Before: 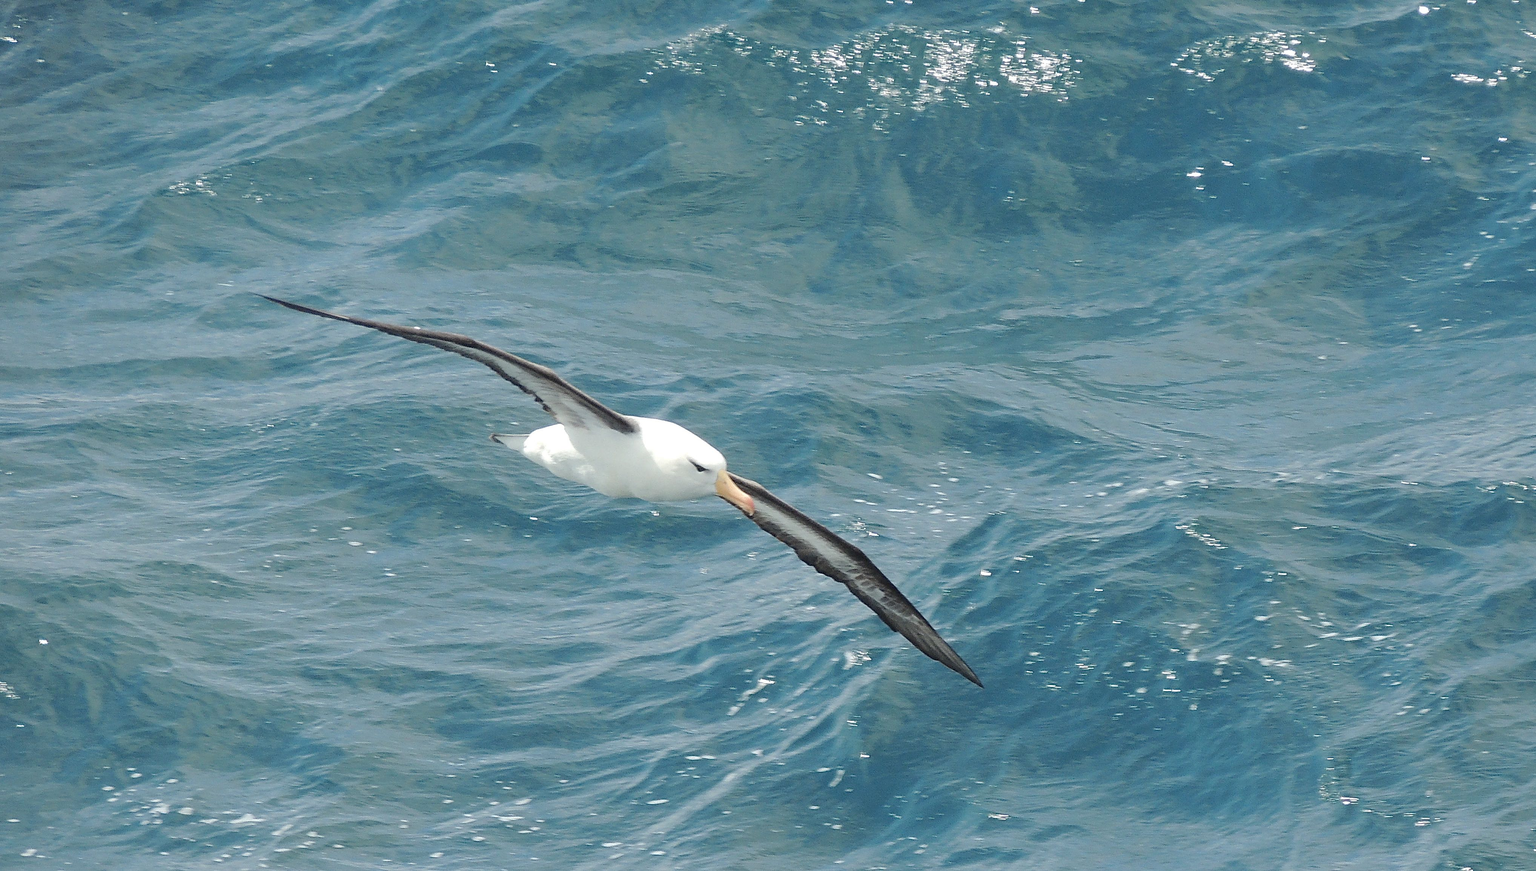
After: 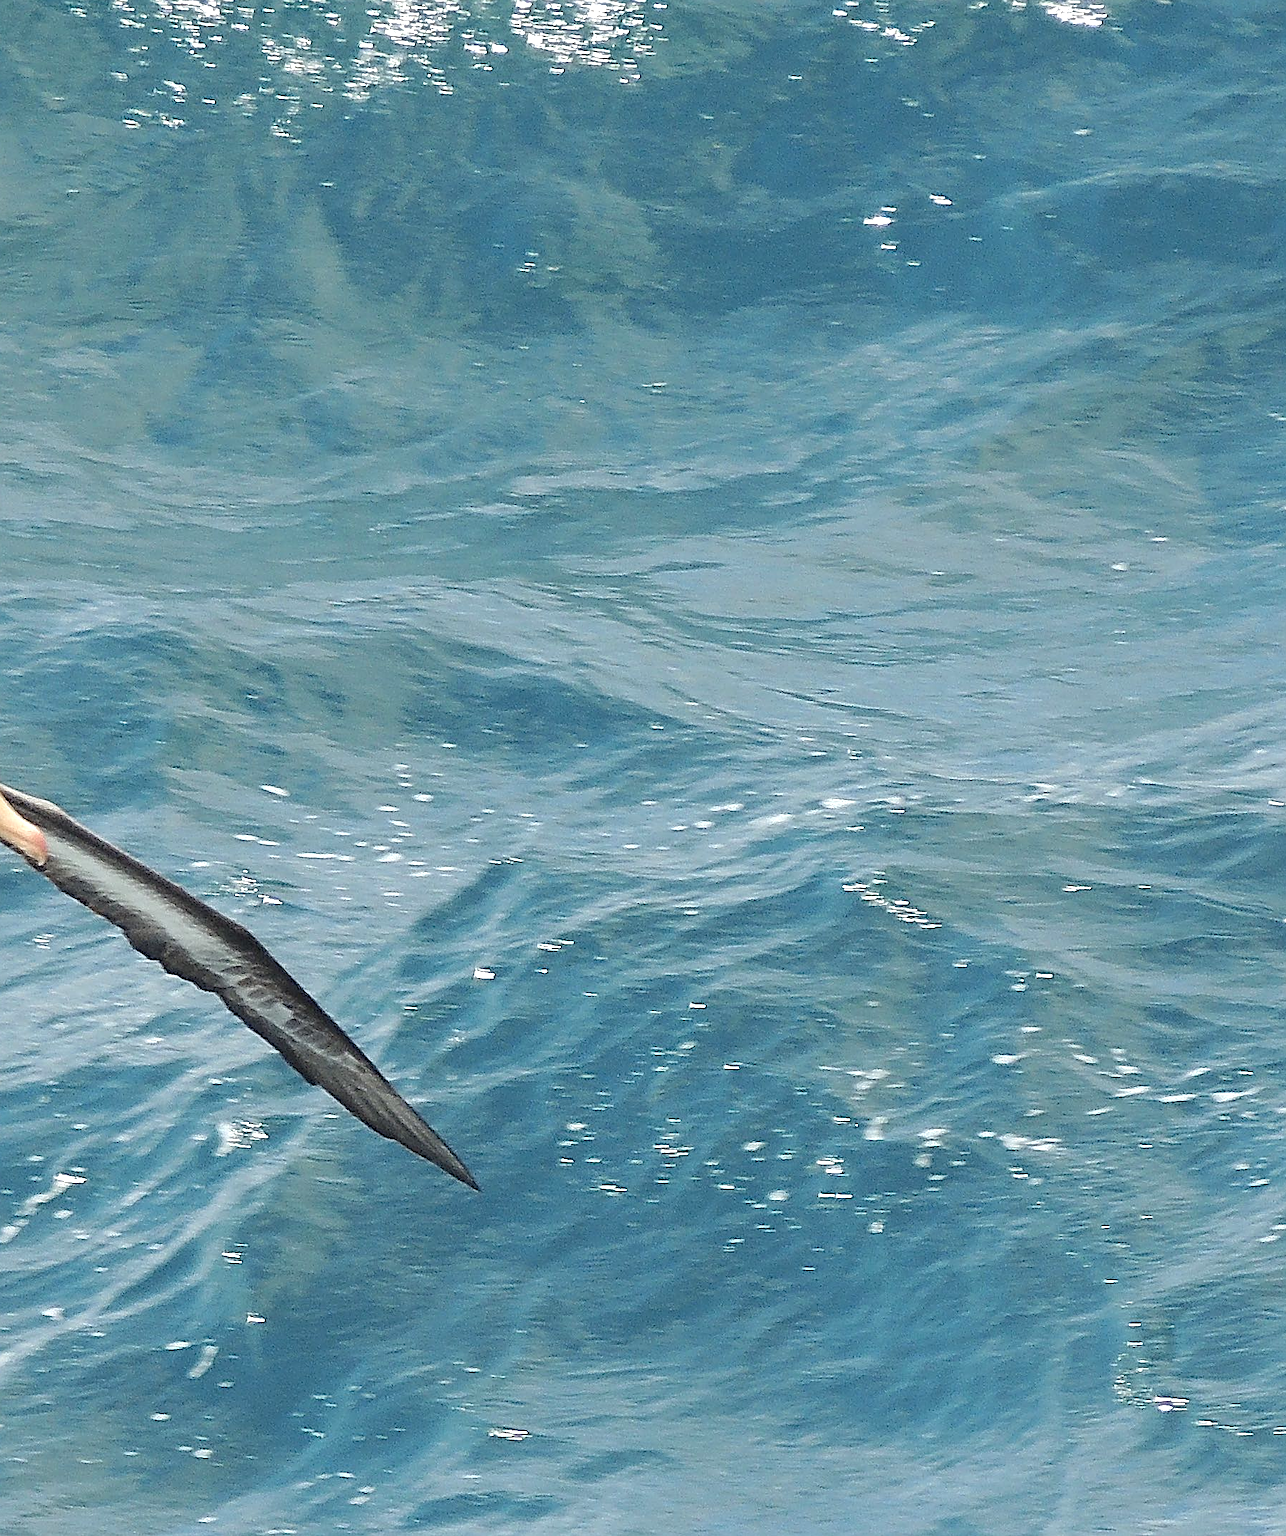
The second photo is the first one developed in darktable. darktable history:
exposure: exposure 0.364 EV, compensate exposure bias true, compensate highlight preservation false
crop: left 47.512%, top 6.645%, right 8.118%
sharpen: on, module defaults
